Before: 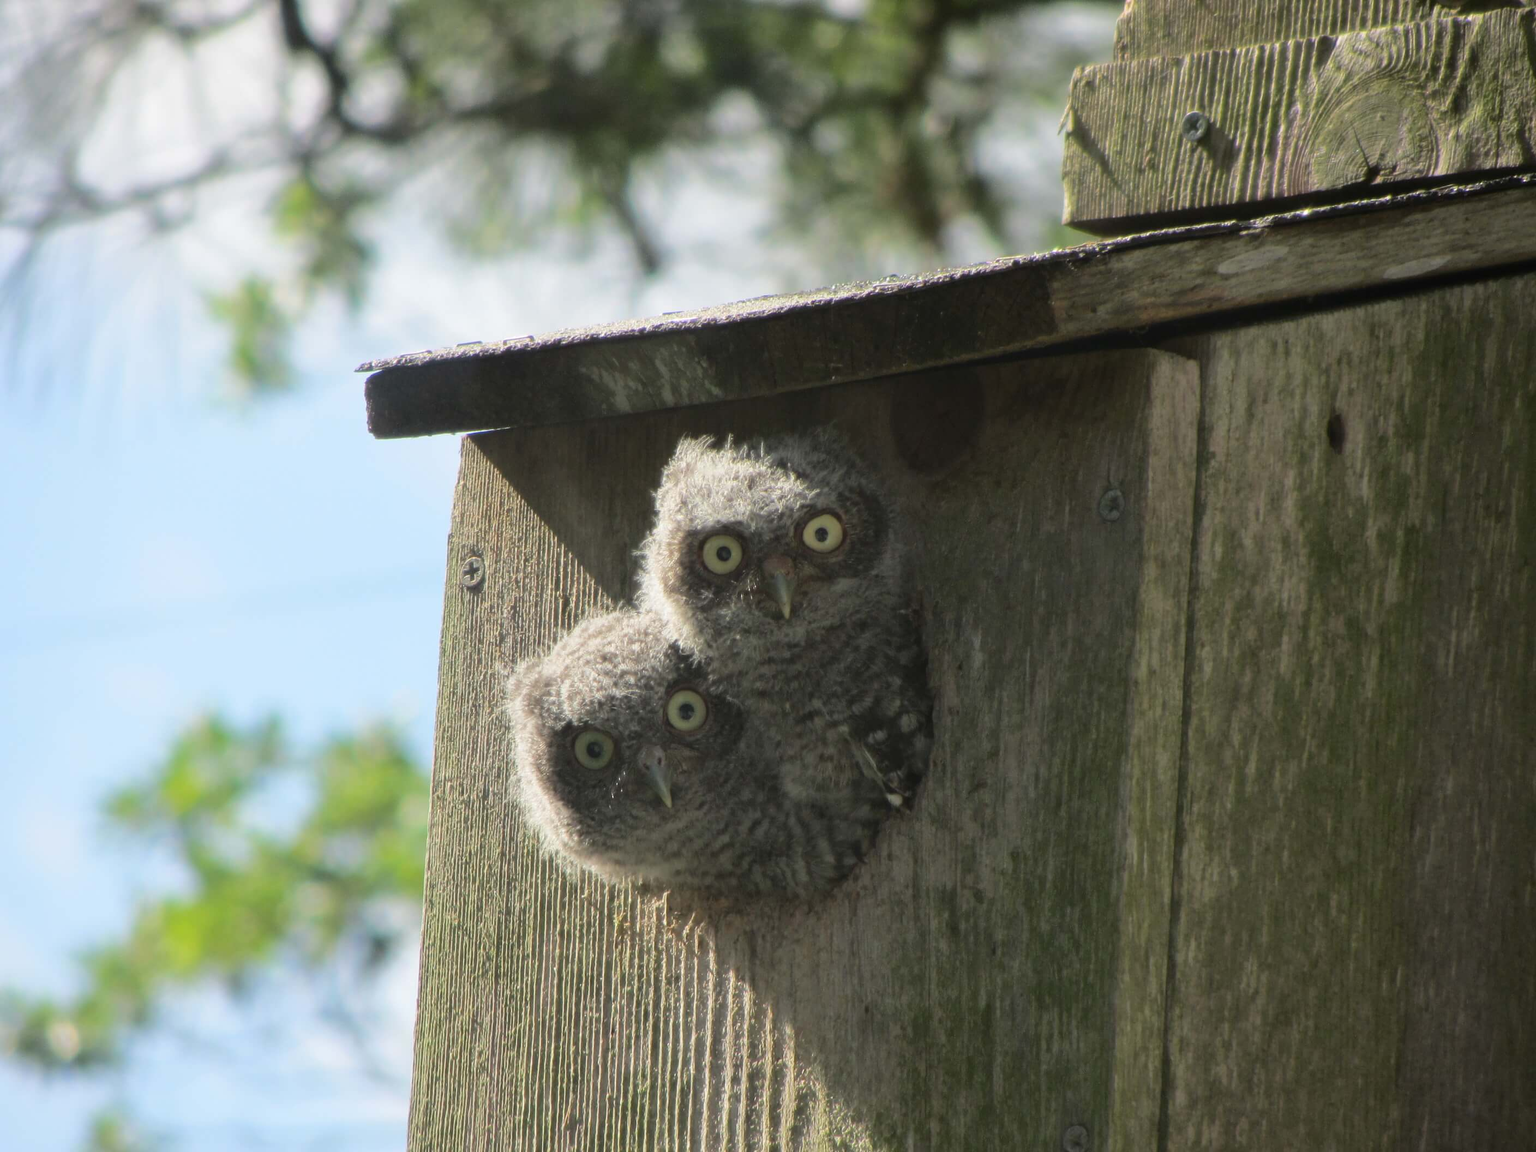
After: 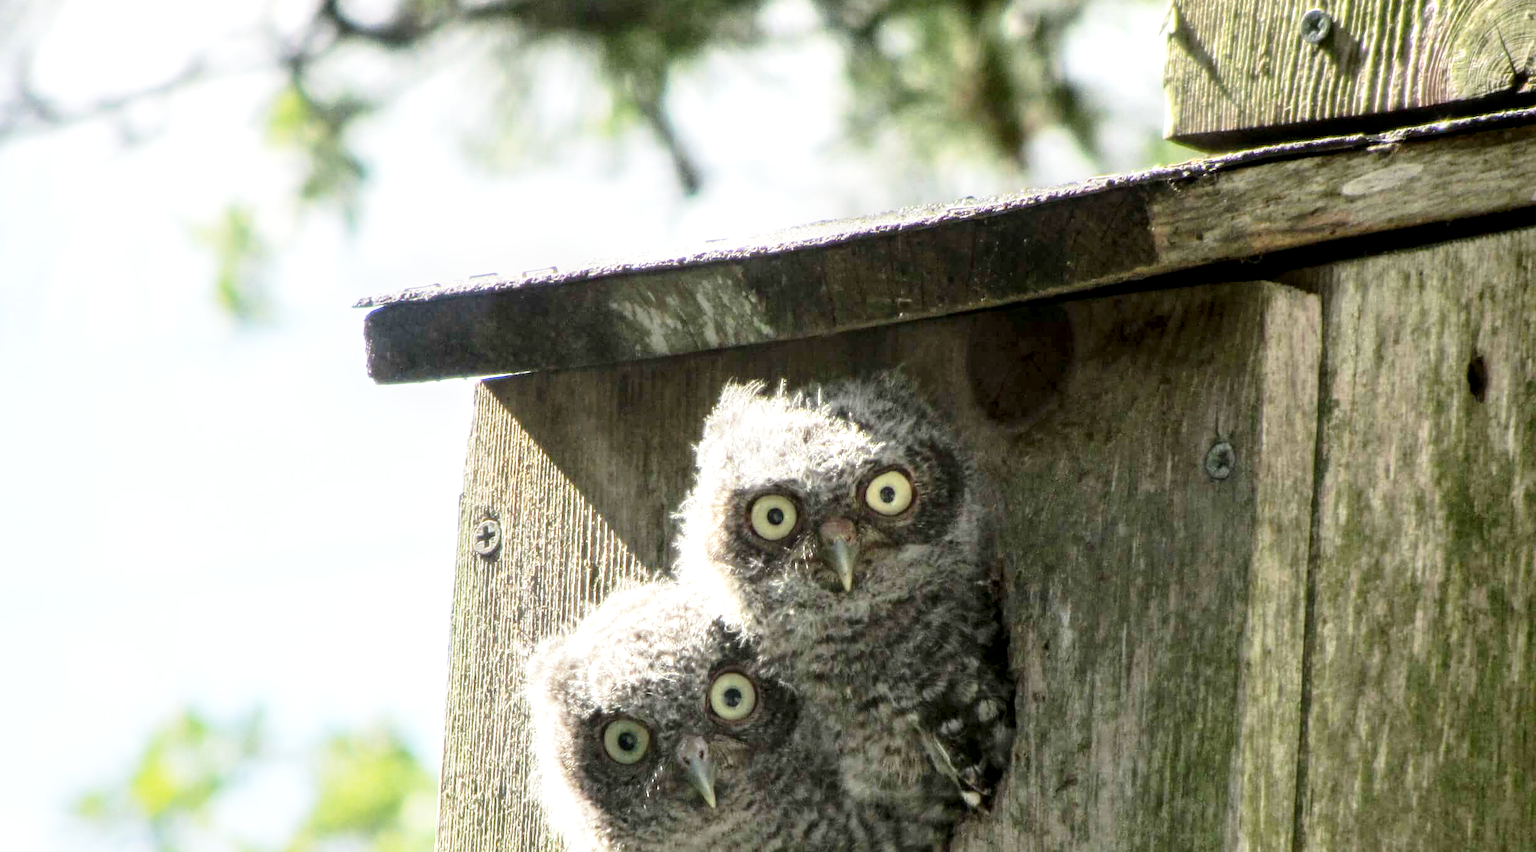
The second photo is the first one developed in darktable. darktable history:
base curve: curves: ch0 [(0, 0) (0.012, 0.01) (0.073, 0.168) (0.31, 0.711) (0.645, 0.957) (1, 1)], preserve colors none
local contrast: detail 150%
crop: left 3.134%, top 8.998%, right 9.667%, bottom 26.429%
